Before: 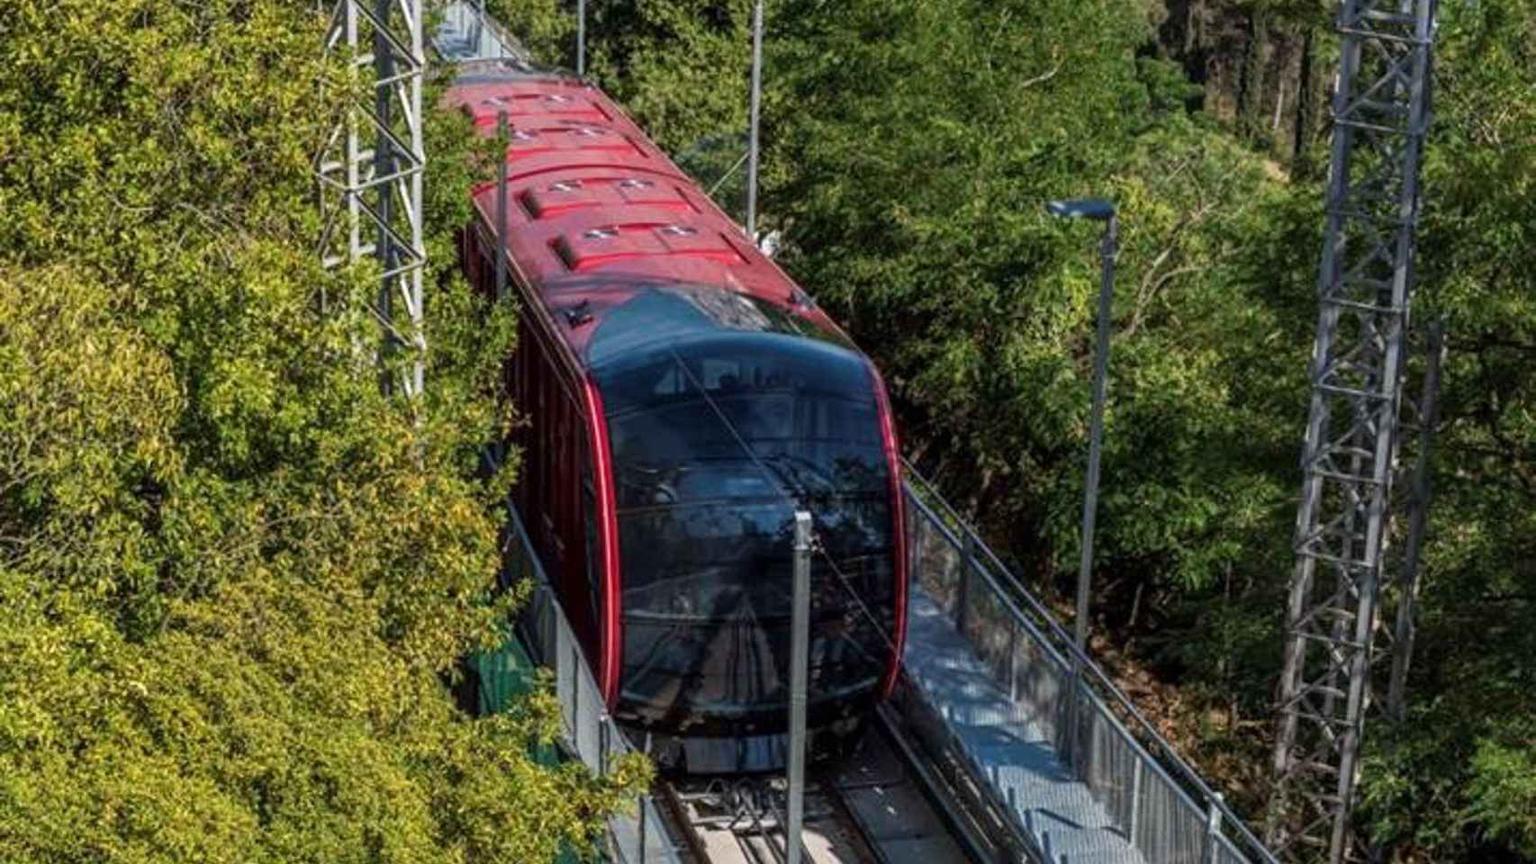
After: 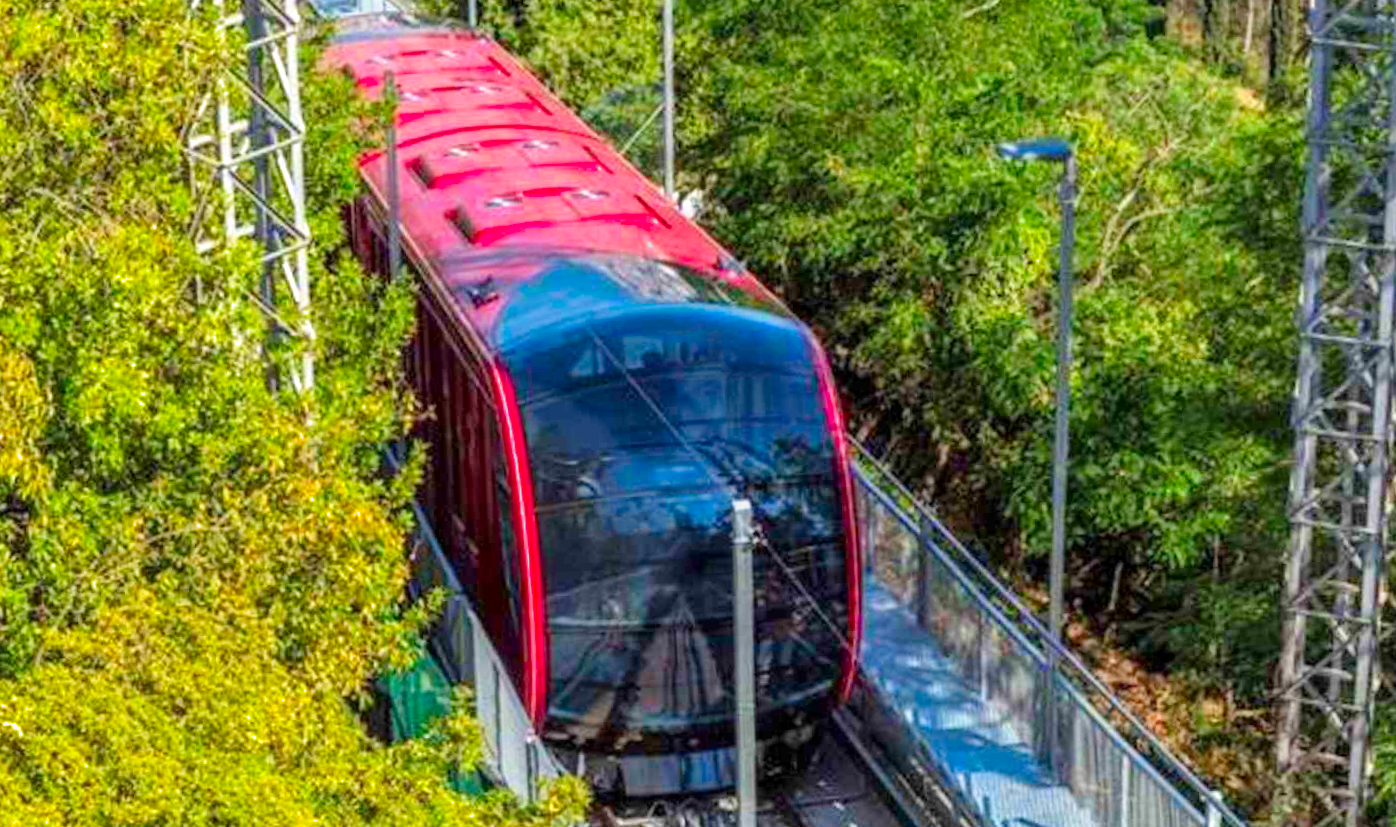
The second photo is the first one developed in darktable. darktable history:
contrast brightness saturation: saturation 0.5
exposure: black level correction 0, exposure 1.45 EV, compensate exposure bias true, compensate highlight preservation false
crop and rotate: left 10.071%, top 10.071%, right 10.02%, bottom 10.02%
filmic rgb: middle gray luminance 18.42%, black relative exposure -10.5 EV, white relative exposure 3.4 EV, threshold 6 EV, target black luminance 0%, hardness 6.03, latitude 99%, contrast 0.847, shadows ↔ highlights balance 0.505%, add noise in highlights 0, preserve chrominance max RGB, color science v3 (2019), use custom middle-gray values true, iterations of high-quality reconstruction 0, contrast in highlights soft, enable highlight reconstruction true
rotate and perspective: rotation -2.56°, automatic cropping off
